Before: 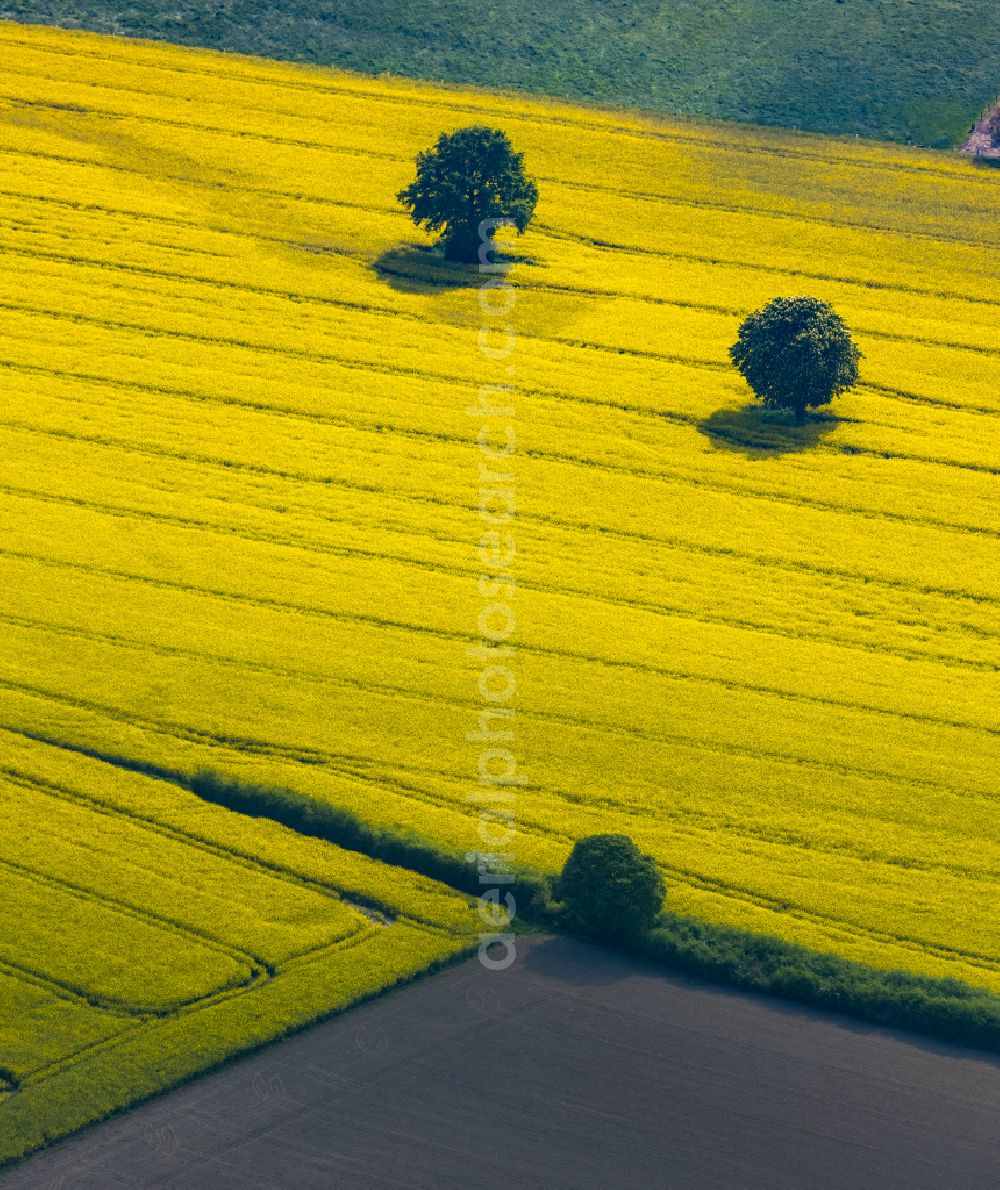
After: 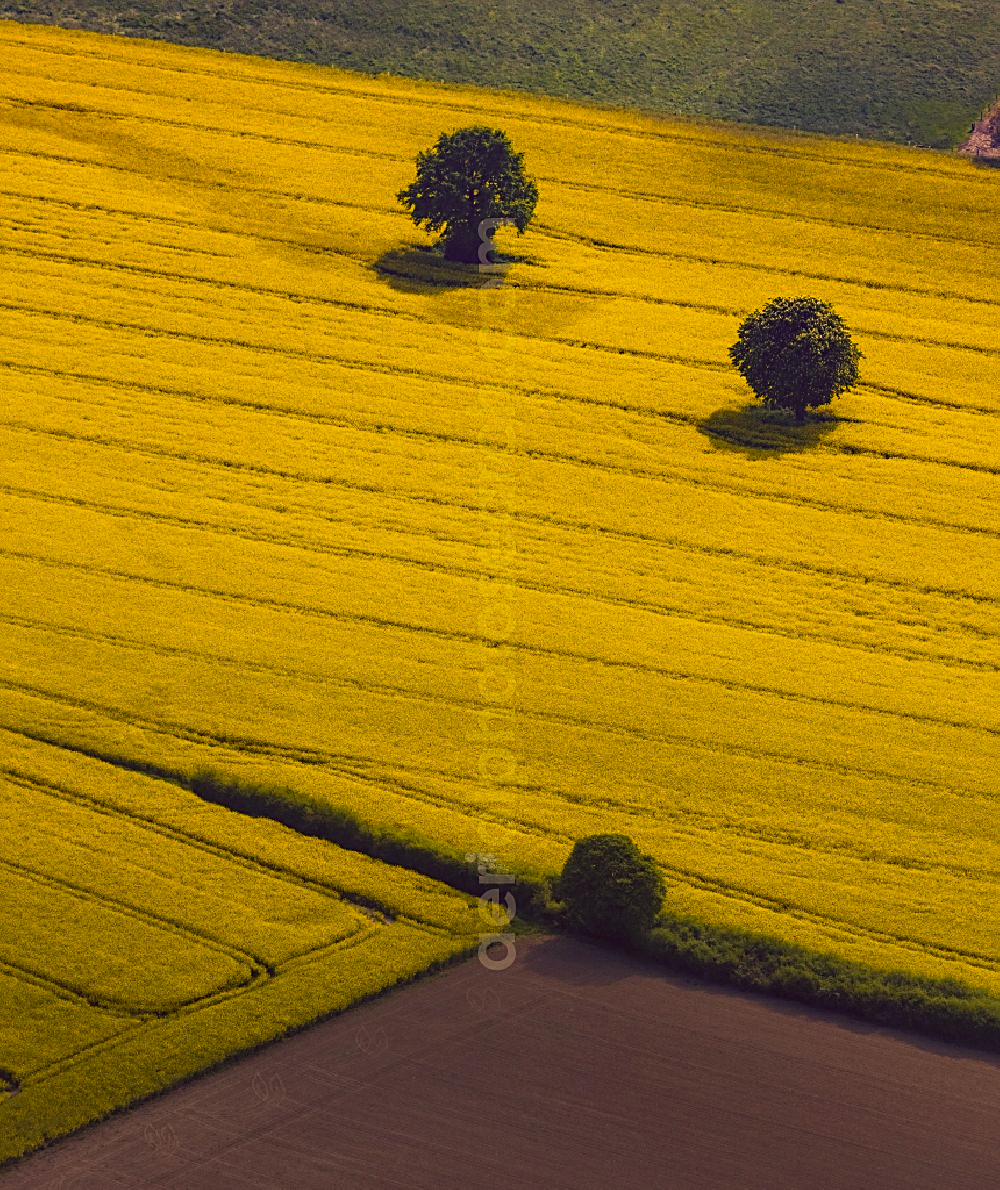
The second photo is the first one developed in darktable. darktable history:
sharpen: on, module defaults
shadows and highlights: radius 126.32, shadows 30.43, highlights -30.85, low approximation 0.01, soften with gaussian
color correction: highlights a* 10.14, highlights b* 38.48, shadows a* 14.35, shadows b* 3.15
exposure: exposure -0.415 EV, compensate exposure bias true, compensate highlight preservation false
